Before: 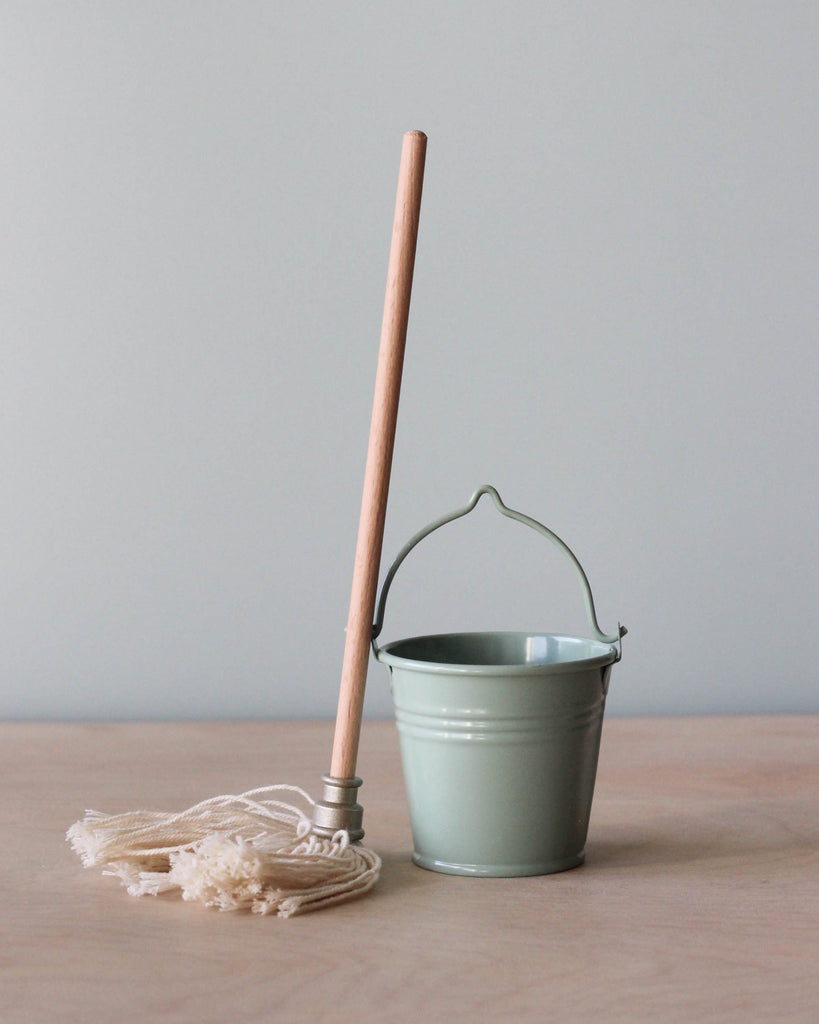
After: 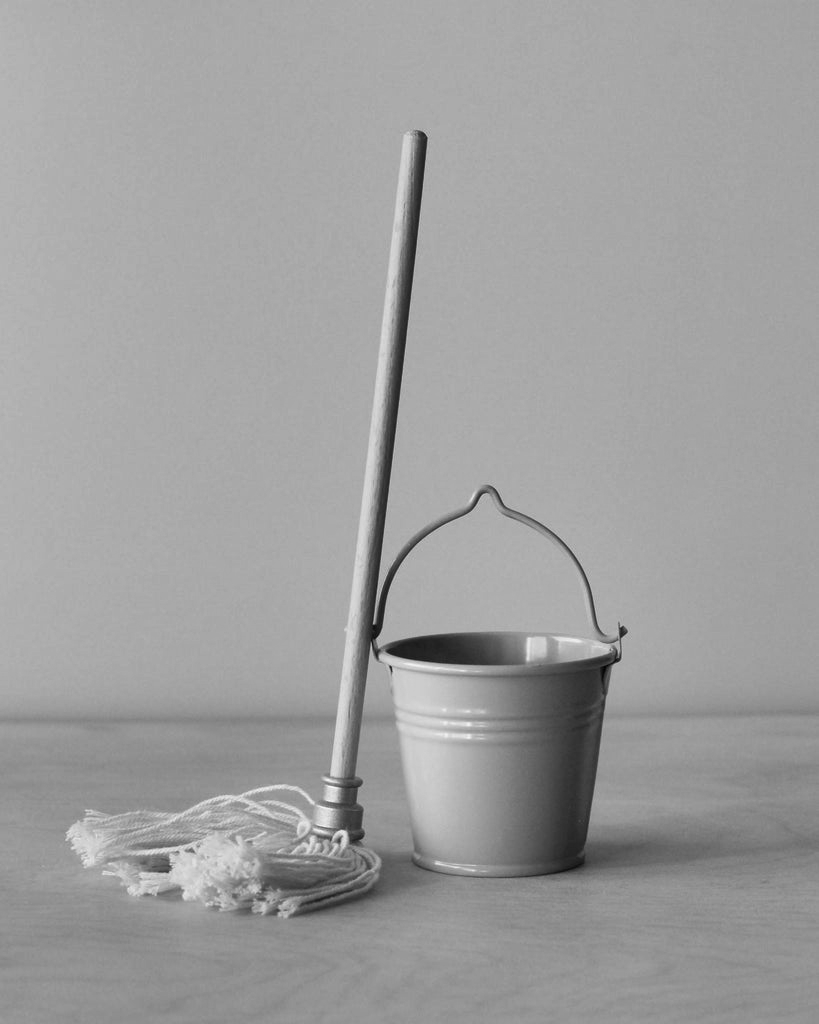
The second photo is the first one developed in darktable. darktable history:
shadows and highlights: shadows 40, highlights -54, highlights color adjustment 46%, low approximation 0.01, soften with gaussian
monochrome: on, module defaults
